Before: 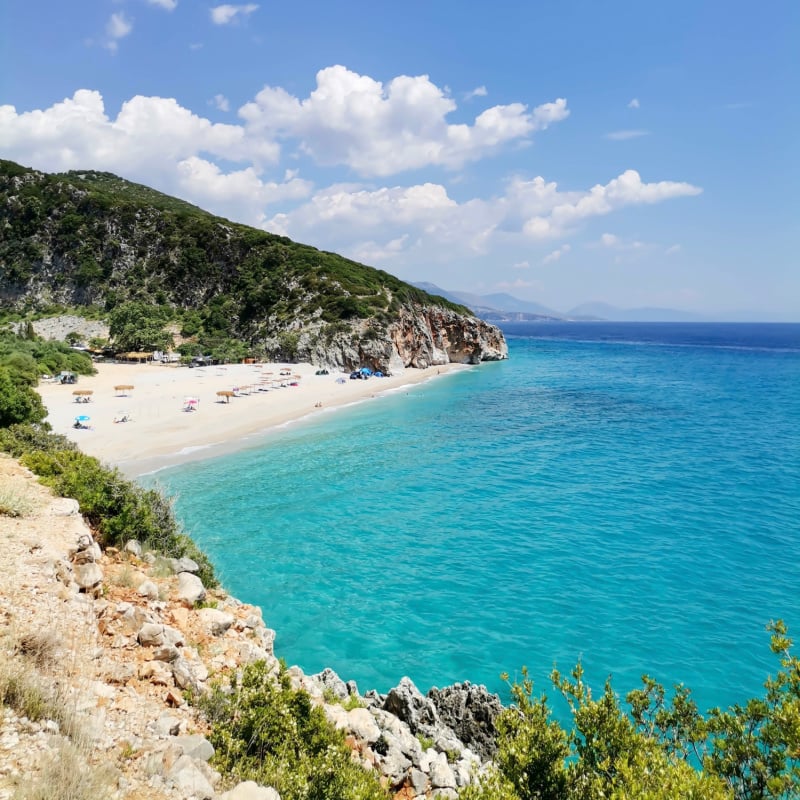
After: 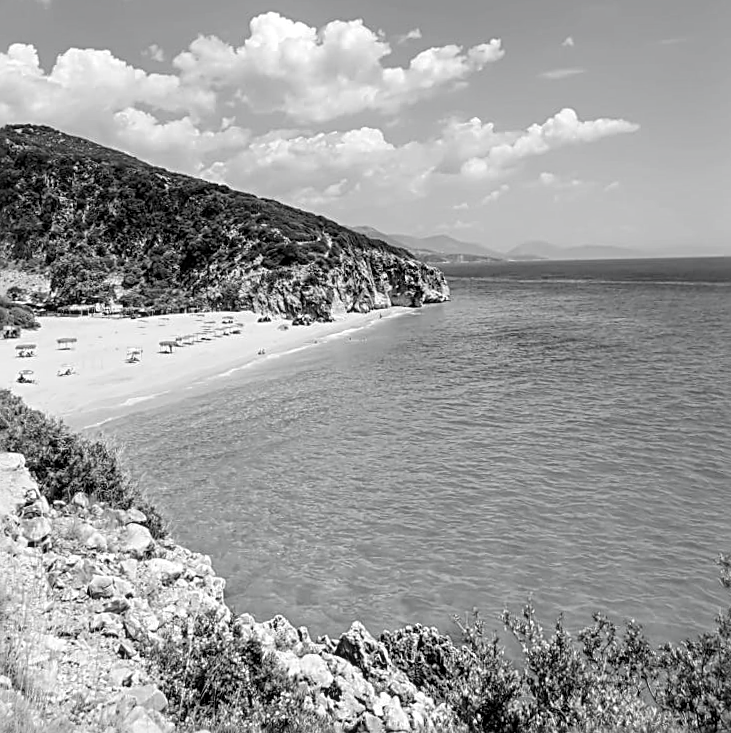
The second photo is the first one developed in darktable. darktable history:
sharpen: radius 2.641, amount 0.656
crop and rotate: angle 1.65°, left 5.943%, top 5.712%
local contrast: on, module defaults
contrast brightness saturation: saturation -0.982
